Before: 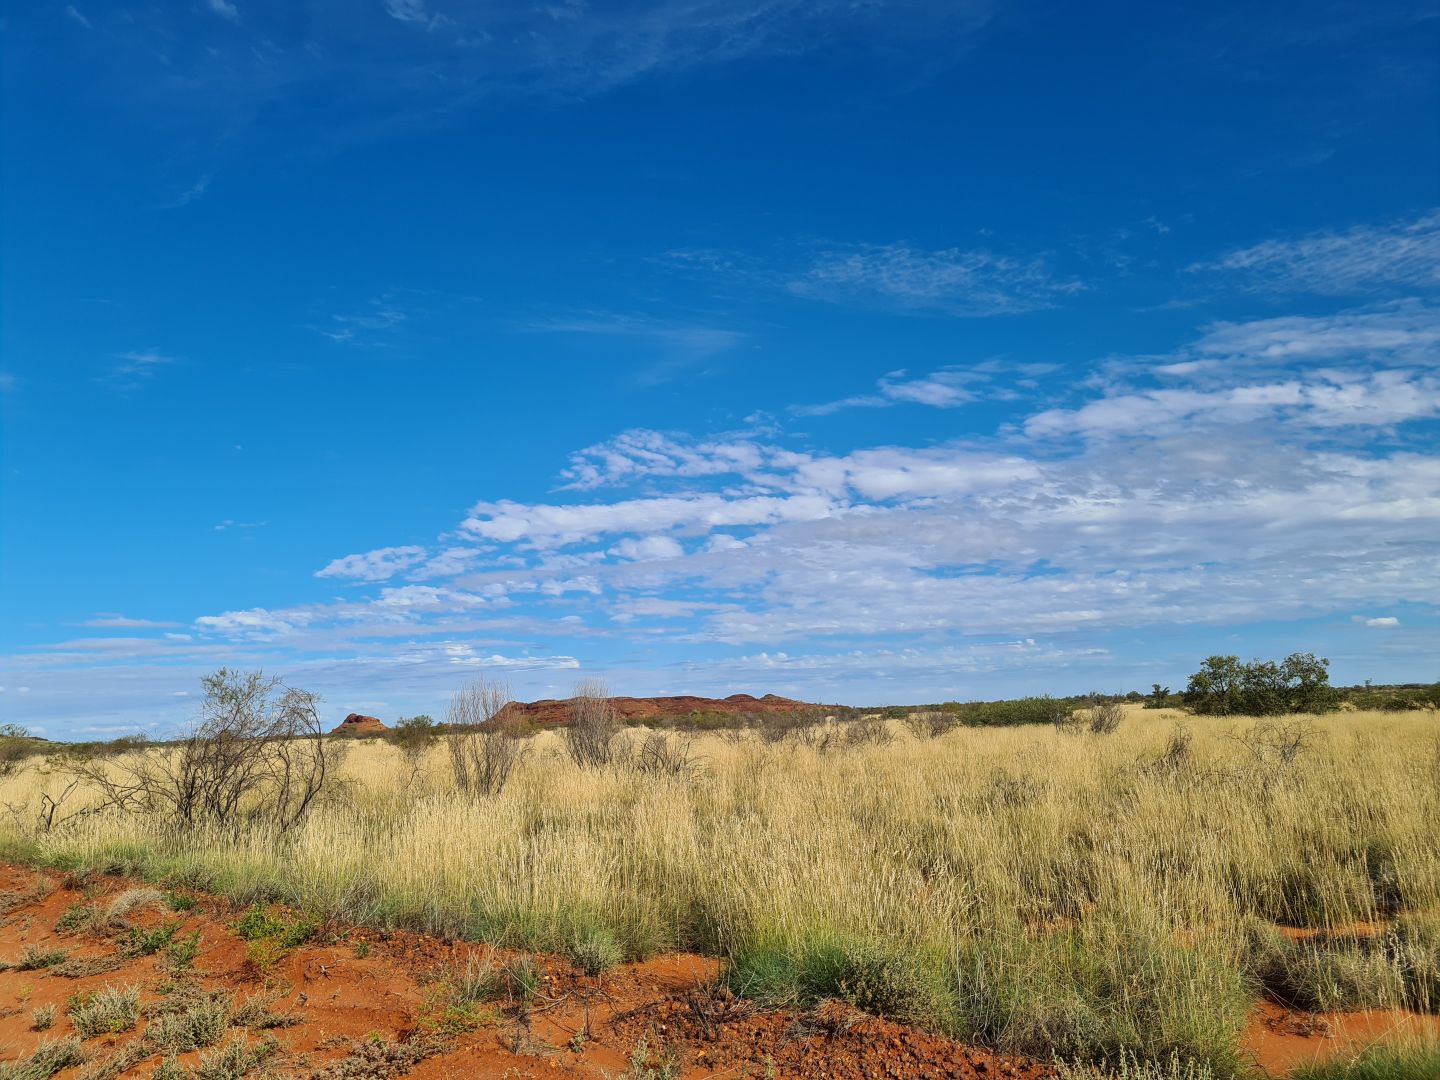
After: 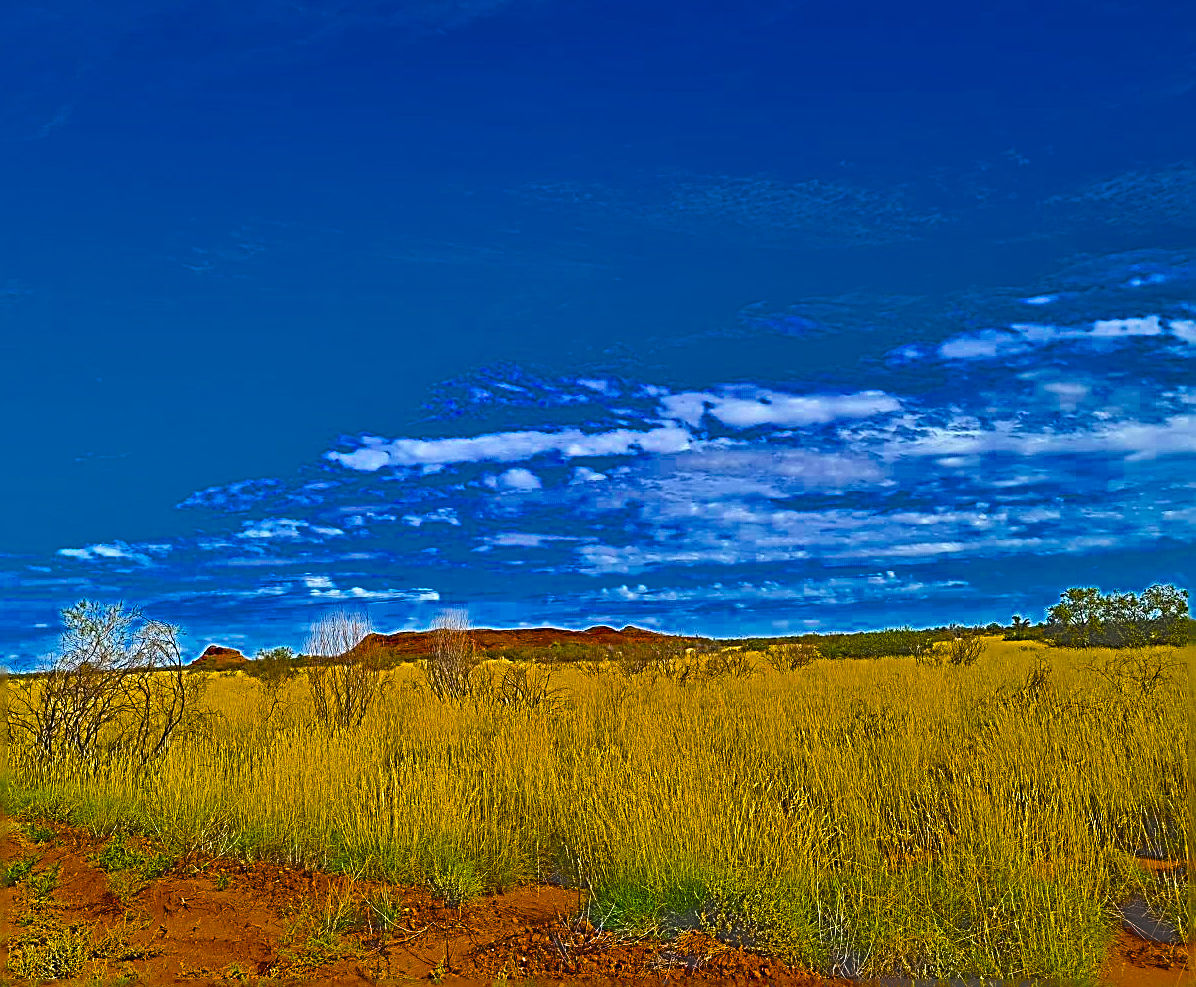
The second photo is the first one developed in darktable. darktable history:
levels: mode automatic, levels [0, 0.394, 0.787]
contrast brightness saturation: saturation -0.046
crop: left 9.776%, top 6.302%, right 7.161%, bottom 2.288%
exposure: black level correction -0.042, exposure 0.063 EV, compensate highlight preservation false
color balance rgb: linear chroma grading › shadows 9.322%, linear chroma grading › highlights 10.724%, linear chroma grading › global chroma 14.422%, linear chroma grading › mid-tones 14.733%, perceptual saturation grading › global saturation 65.026%, perceptual saturation grading › highlights 49.979%, perceptual saturation grading › shadows 29.621%, global vibrance 16.271%, saturation formula JzAzBz (2021)
sharpen: radius 3.144, amount 1.728
shadows and highlights: soften with gaussian
